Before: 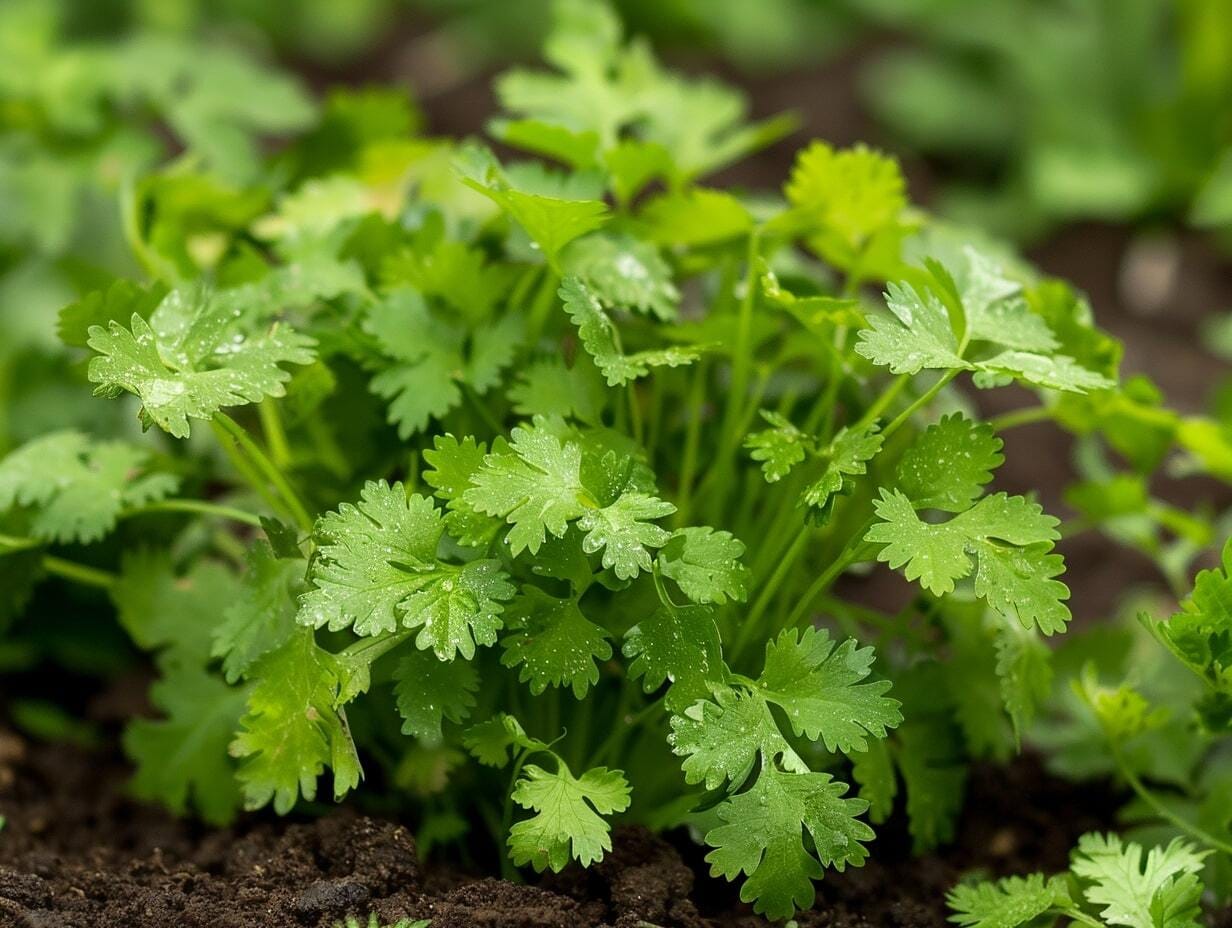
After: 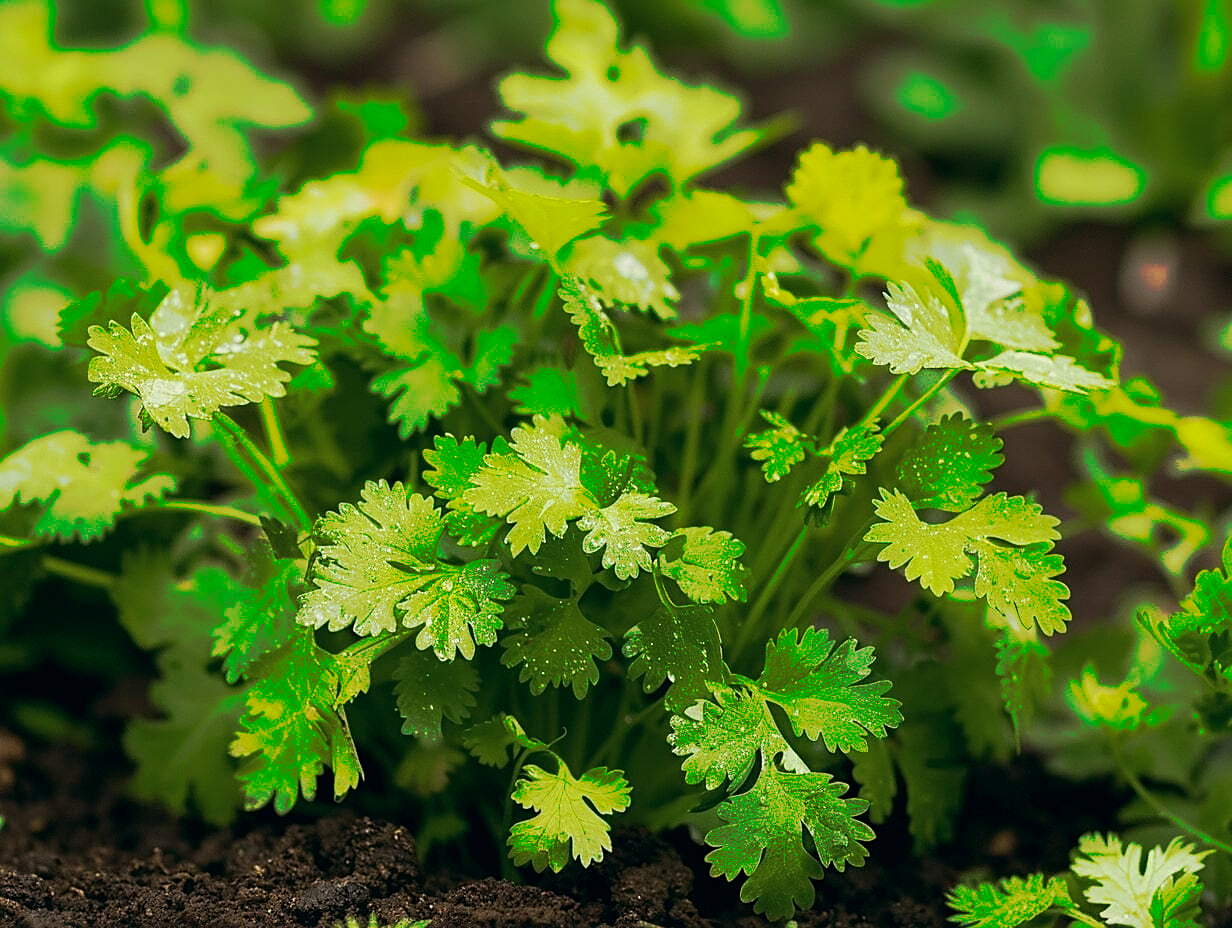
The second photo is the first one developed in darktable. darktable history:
sharpen: on, module defaults
color balance: lift [1, 0.998, 1.001, 1.002], gamma [1, 1.02, 1, 0.98], gain [1, 1.02, 1.003, 0.98]
tone curve: curves: ch0 [(0, 0) (0.003, 0.003) (0.011, 0.01) (0.025, 0.023) (0.044, 0.042) (0.069, 0.065) (0.1, 0.094) (0.136, 0.127) (0.177, 0.166) (0.224, 0.211) (0.277, 0.26) (0.335, 0.315) (0.399, 0.375) (0.468, 0.44) (0.543, 0.658) (0.623, 0.718) (0.709, 0.782) (0.801, 0.851) (0.898, 0.923) (1, 1)], preserve colors none
exposure: exposure -0.293 EV, compensate highlight preservation false
